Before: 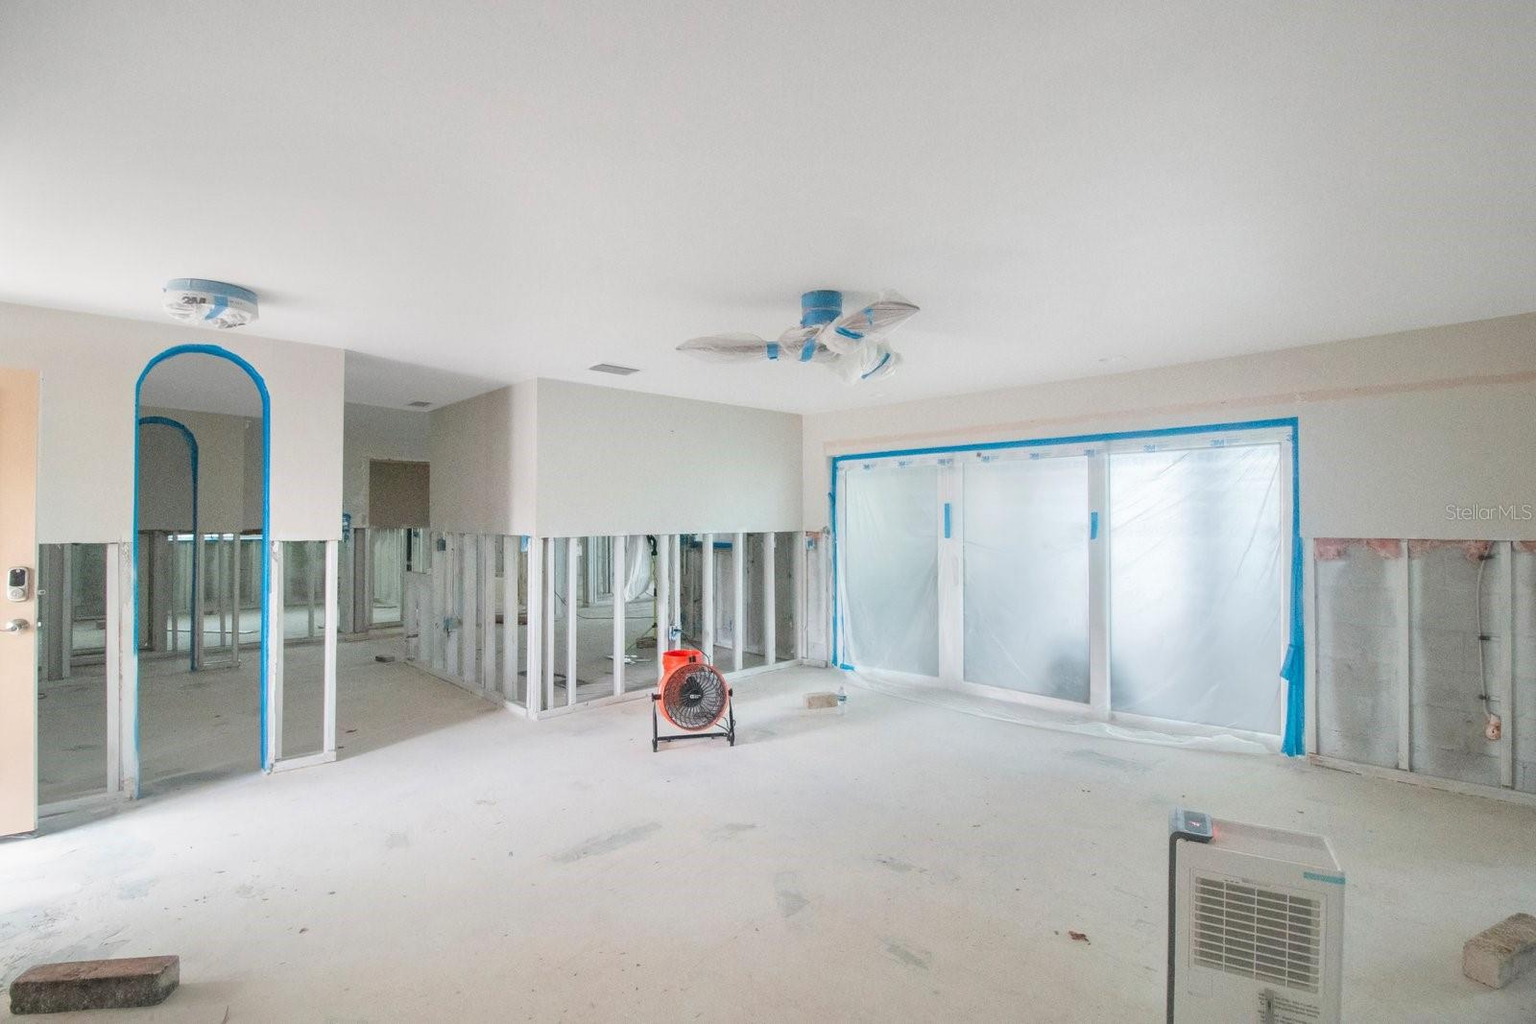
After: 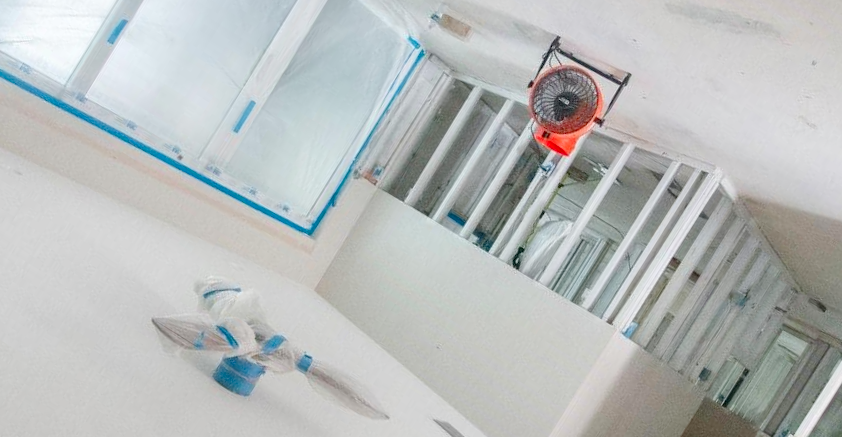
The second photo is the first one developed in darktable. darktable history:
color balance rgb: linear chroma grading › global chroma 14.459%, perceptual saturation grading › global saturation 0.531%, perceptual saturation grading › highlights -30.767%, perceptual saturation grading › shadows 19.946%
crop and rotate: angle 148°, left 9.163%, top 15.659%, right 4.378%, bottom 16.947%
color correction: highlights a* -0.243, highlights b* -0.065
color zones: curves: ch1 [(0, 0.523) (0.143, 0.545) (0.286, 0.52) (0.429, 0.506) (0.571, 0.503) (0.714, 0.503) (0.857, 0.508) (1, 0.523)], mix 99.83%
